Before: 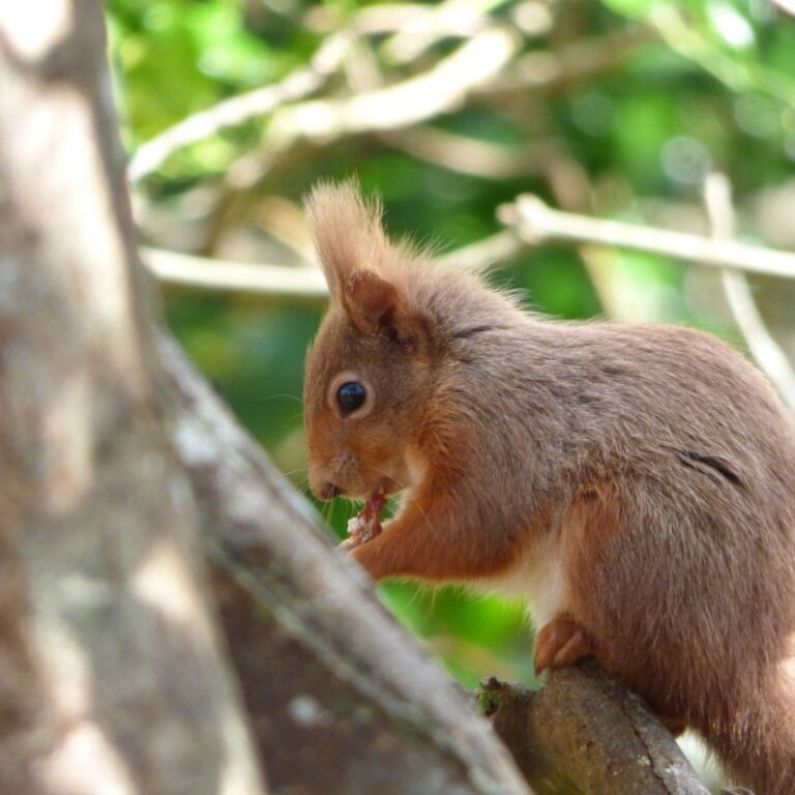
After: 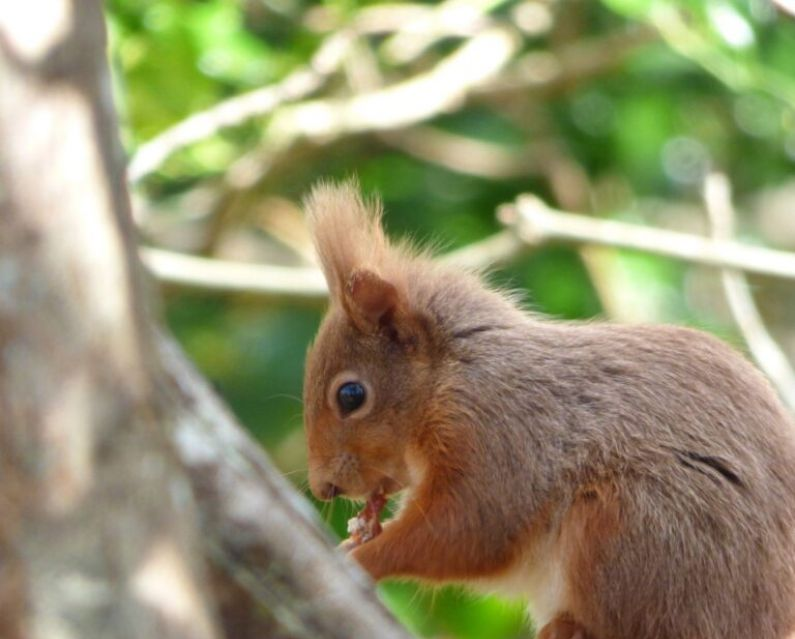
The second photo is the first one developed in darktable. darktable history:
crop: bottom 19.558%
